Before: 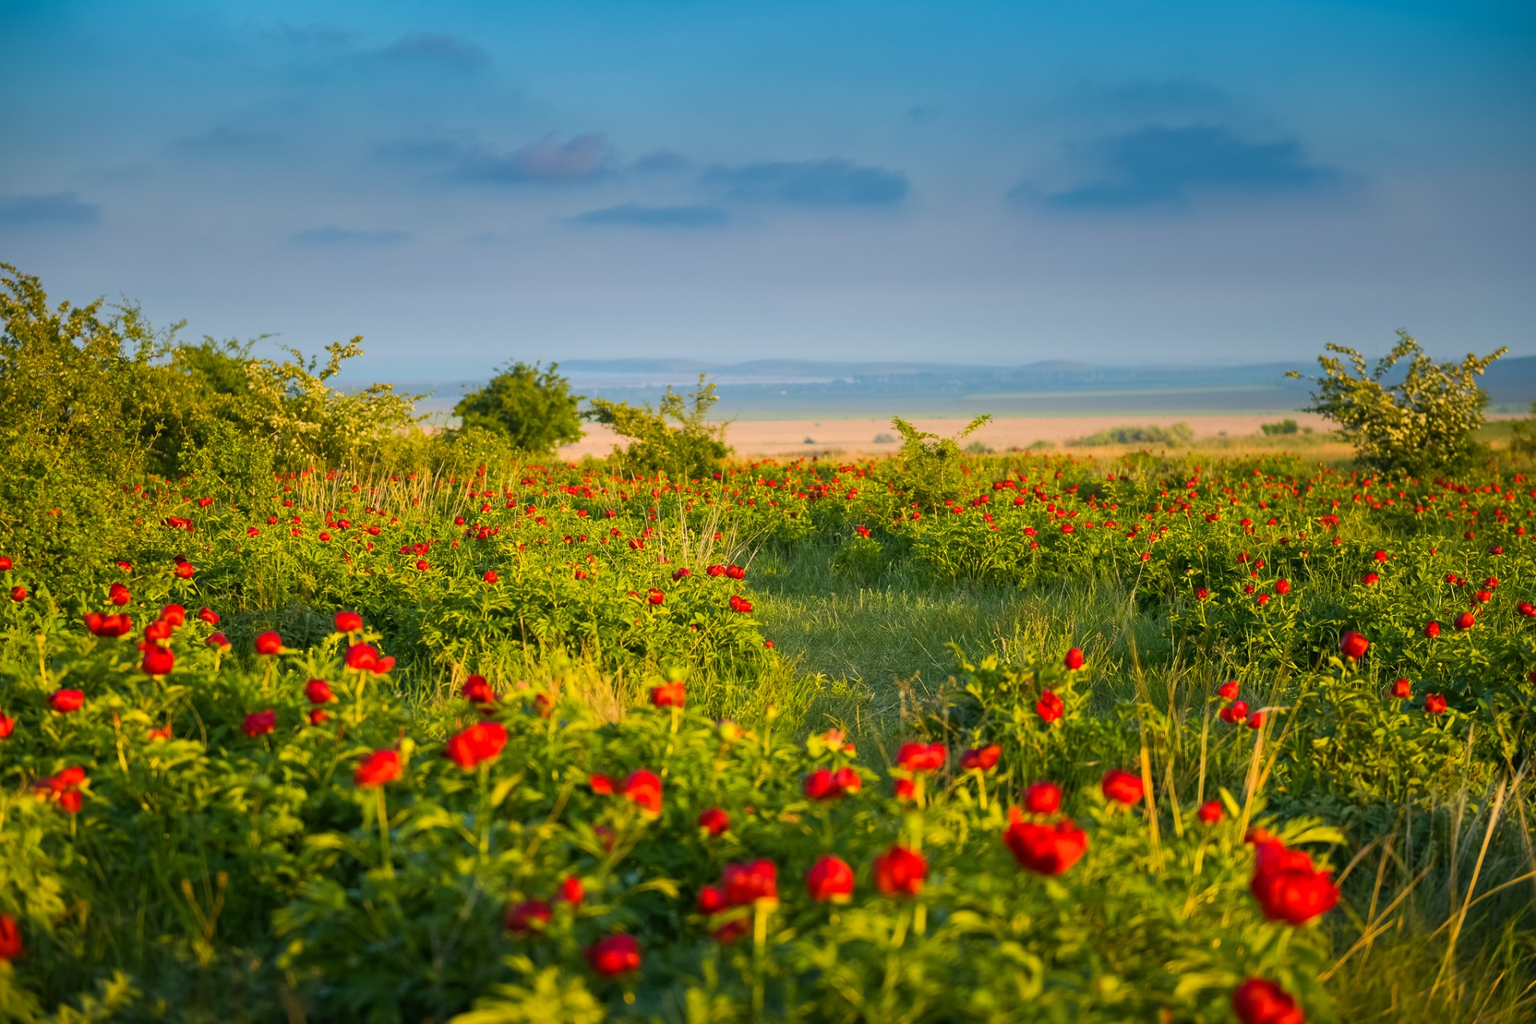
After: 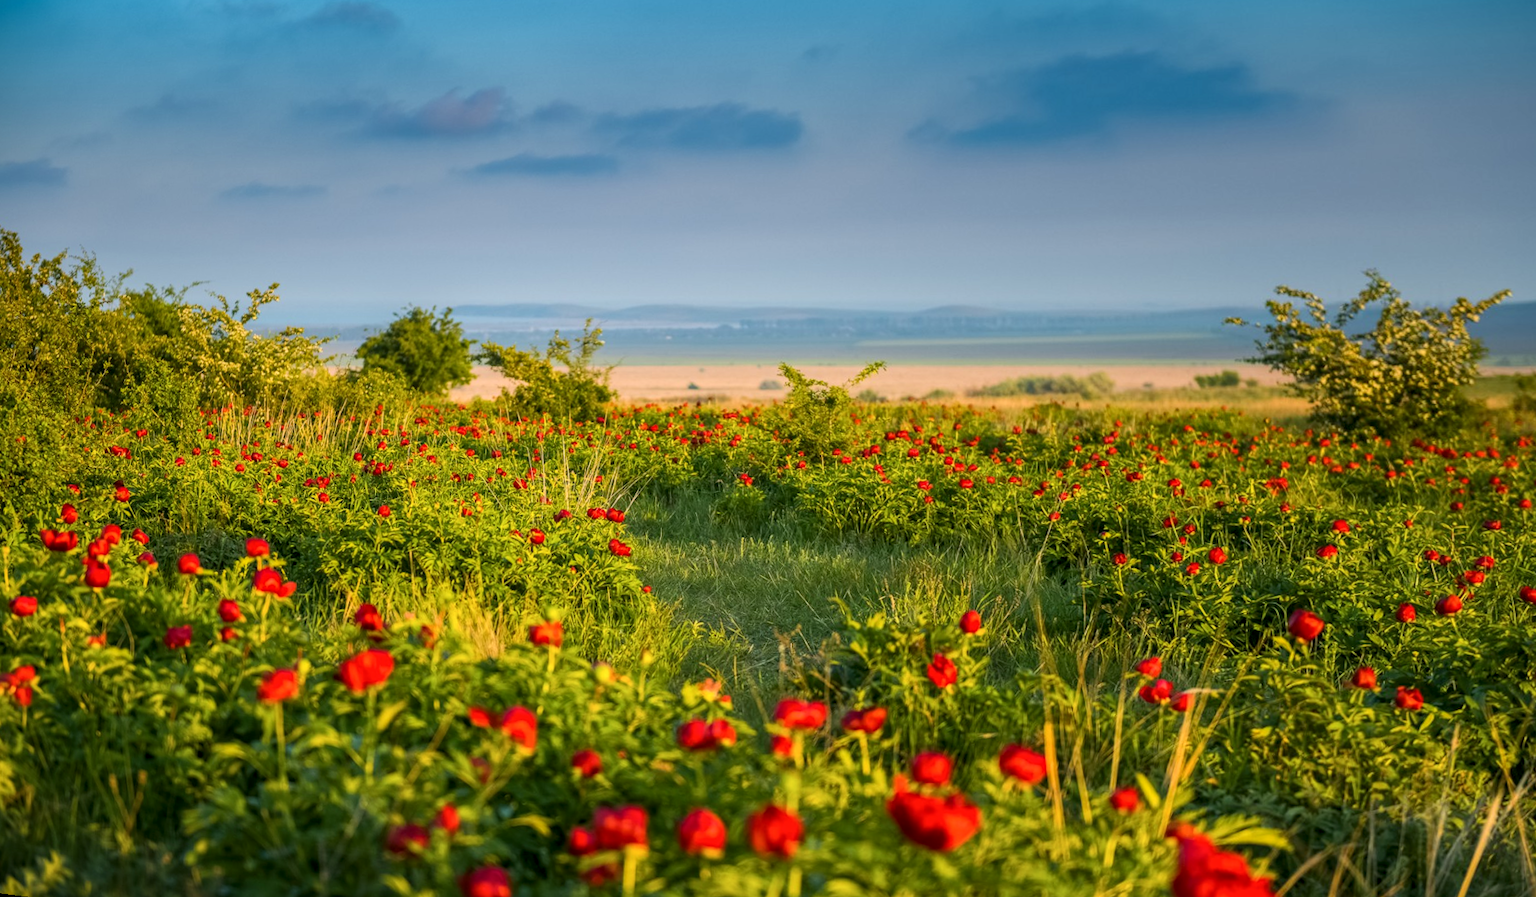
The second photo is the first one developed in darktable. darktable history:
local contrast: highlights 0%, shadows 0%, detail 133%
rotate and perspective: rotation 1.69°, lens shift (vertical) -0.023, lens shift (horizontal) -0.291, crop left 0.025, crop right 0.988, crop top 0.092, crop bottom 0.842
